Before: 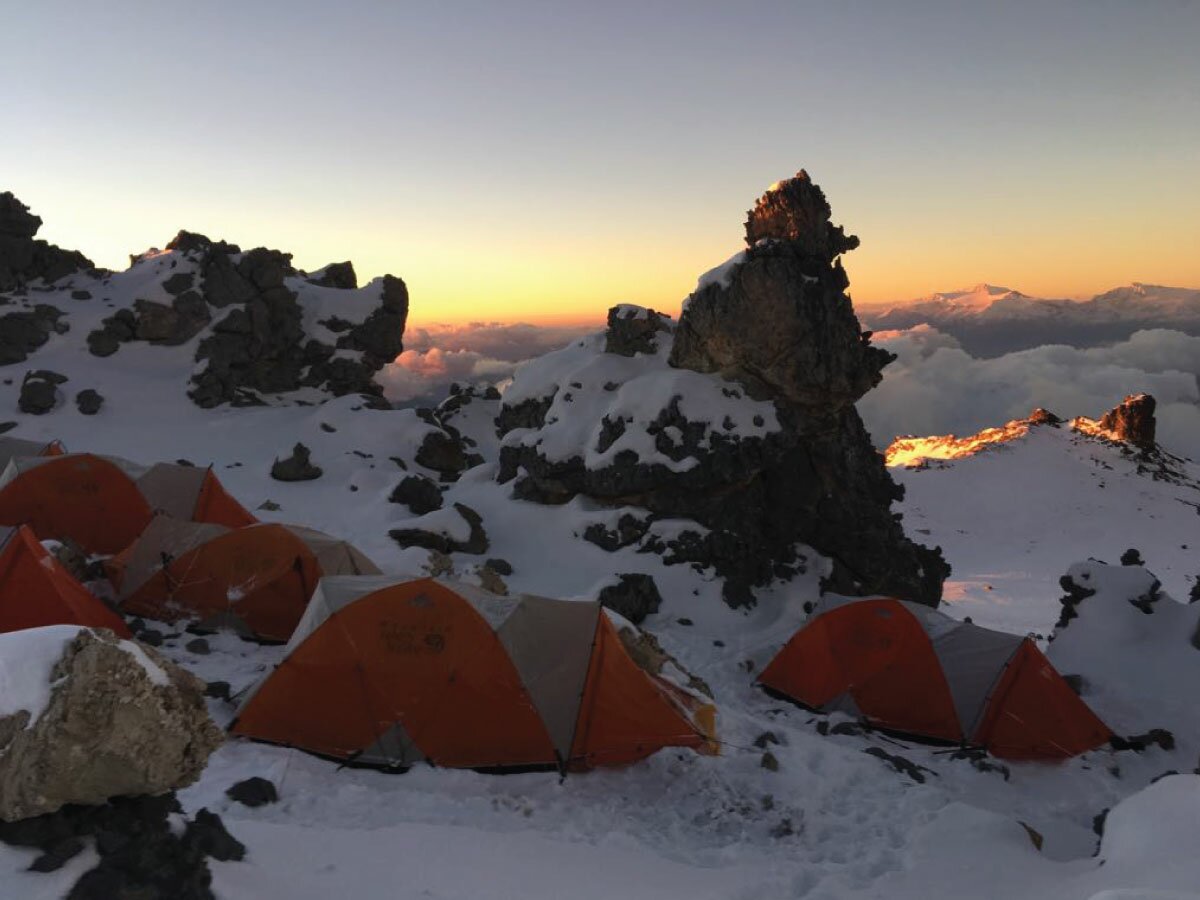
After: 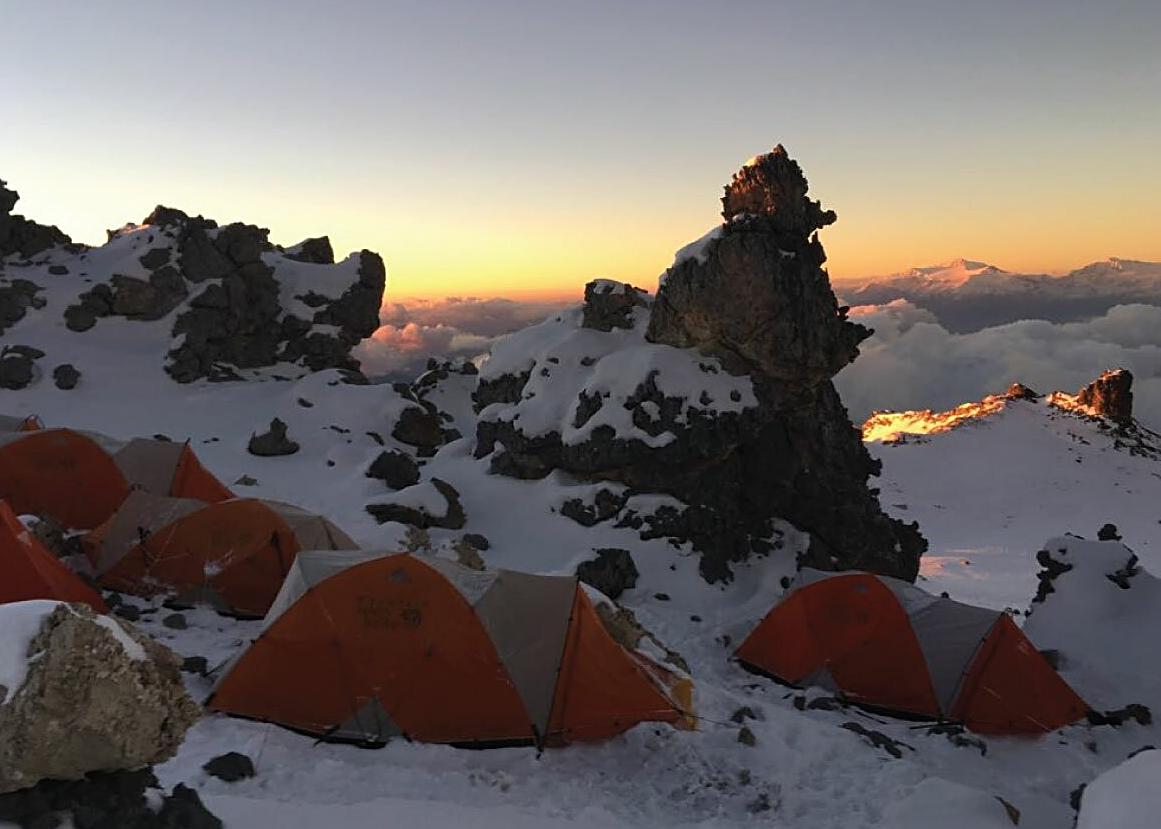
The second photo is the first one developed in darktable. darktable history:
crop: left 1.953%, top 2.844%, right 1.223%, bottom 4.948%
sharpen: on, module defaults
